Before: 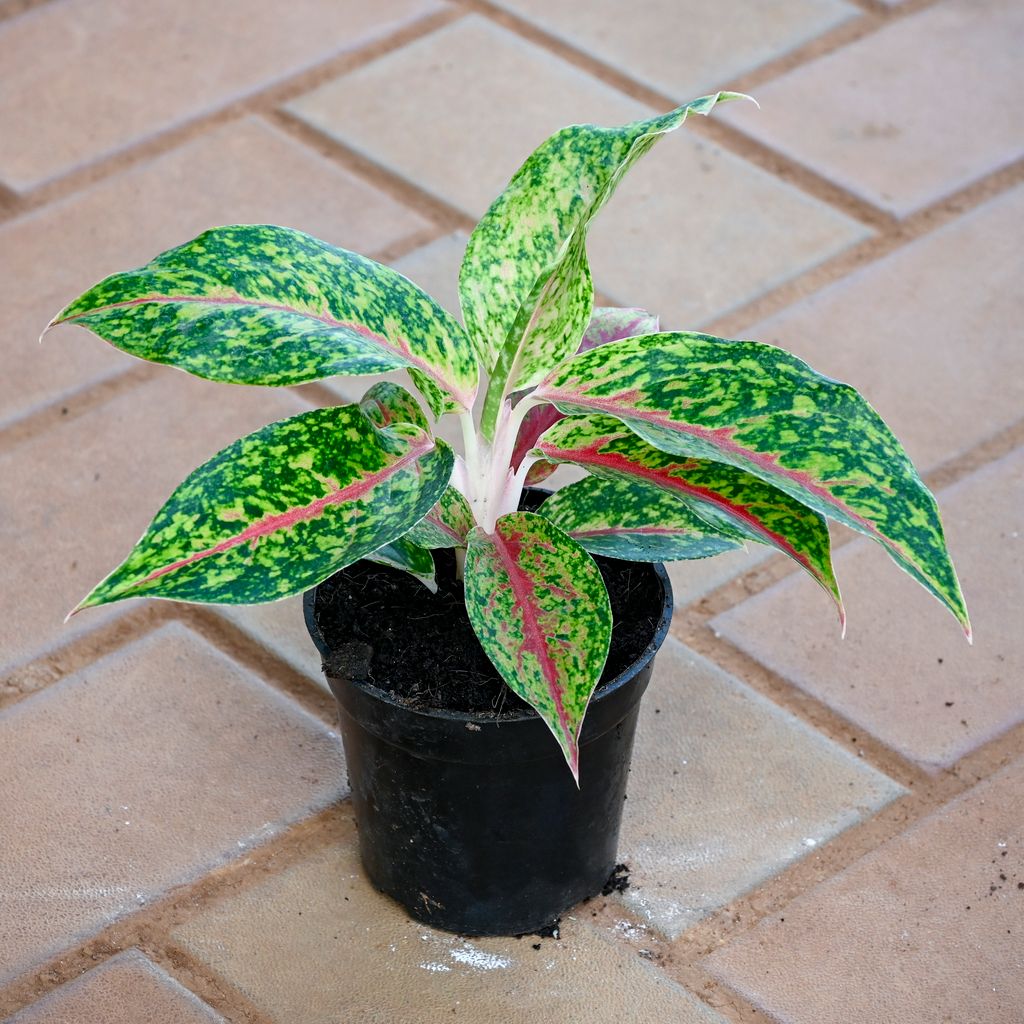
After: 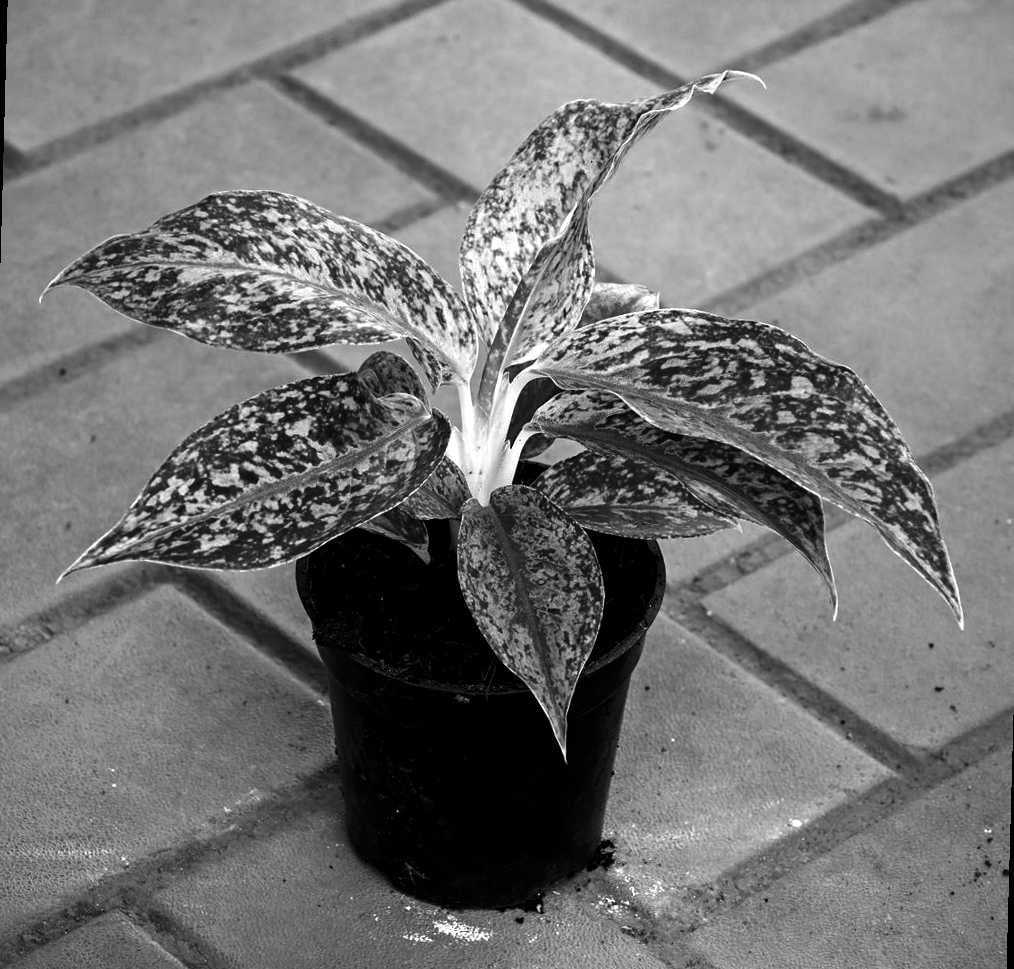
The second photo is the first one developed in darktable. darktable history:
rotate and perspective: rotation 1.57°, crop left 0.018, crop right 0.982, crop top 0.039, crop bottom 0.961
contrast brightness saturation: contrast -0.03, brightness -0.59, saturation -1
exposure: black level correction 0.005, exposure 0.417 EV, compensate highlight preservation false
